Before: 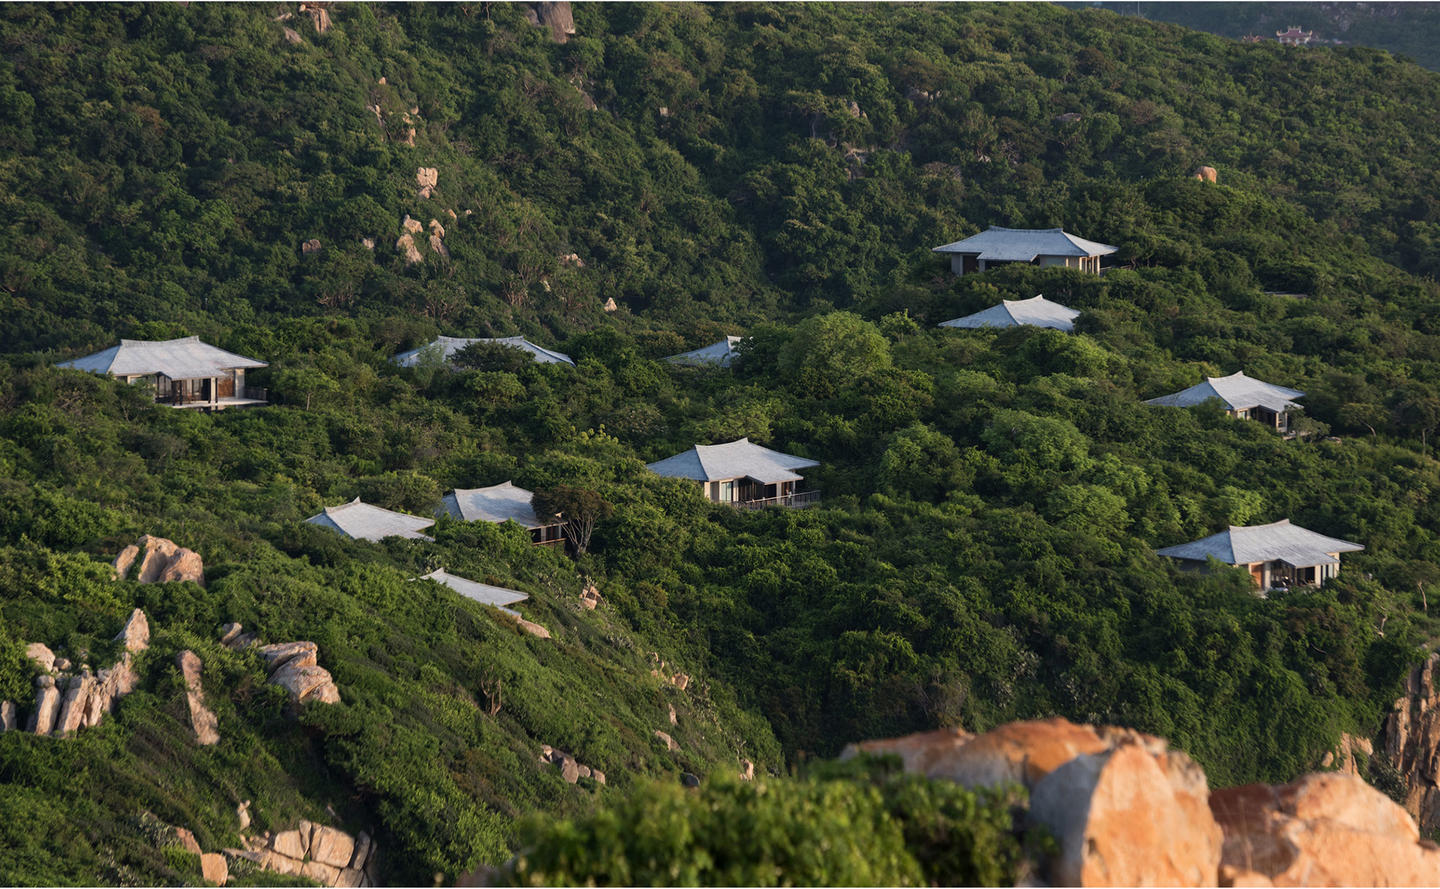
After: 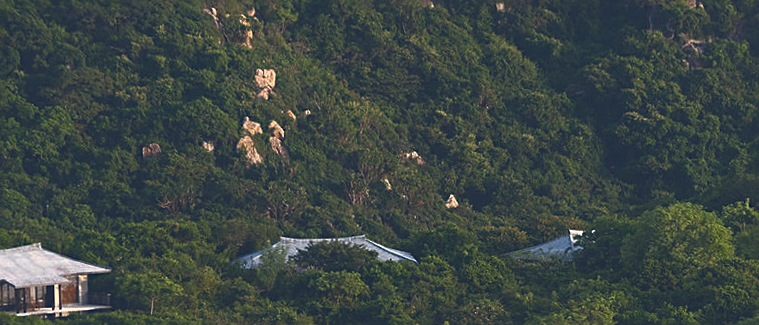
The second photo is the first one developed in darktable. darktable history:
sharpen: on, module defaults
crop: left 10.121%, top 10.631%, right 36.218%, bottom 51.526%
color balance rgb: shadows lift › hue 87.51°, highlights gain › chroma 0.68%, highlights gain › hue 55.1°, global offset › chroma 0.13%, global offset › hue 253.66°, linear chroma grading › global chroma 0.5%, perceptual saturation grading › global saturation 16.38%
rotate and perspective: rotation -1.42°, crop left 0.016, crop right 0.984, crop top 0.035, crop bottom 0.965
exposure: black level correction -0.015, compensate highlight preservation false
fill light: on, module defaults
tone curve: curves: ch0 [(0, 0.081) (0.483, 0.453) (0.881, 0.992)]
